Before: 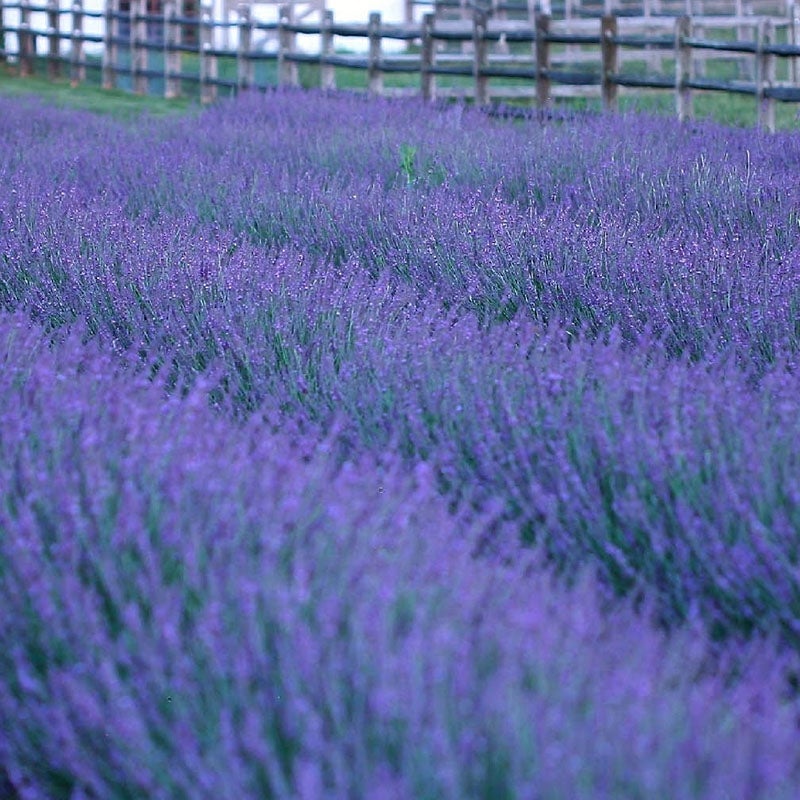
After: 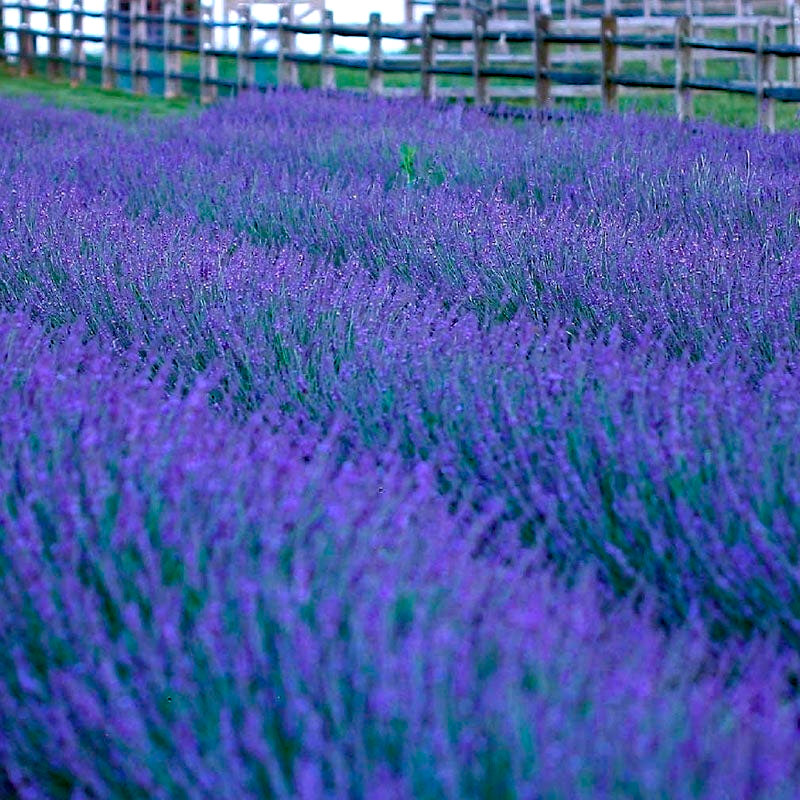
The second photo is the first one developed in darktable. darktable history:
color balance rgb: perceptual saturation grading › global saturation 25%, global vibrance 20%
haze removal: strength 0.42, compatibility mode true, adaptive false
